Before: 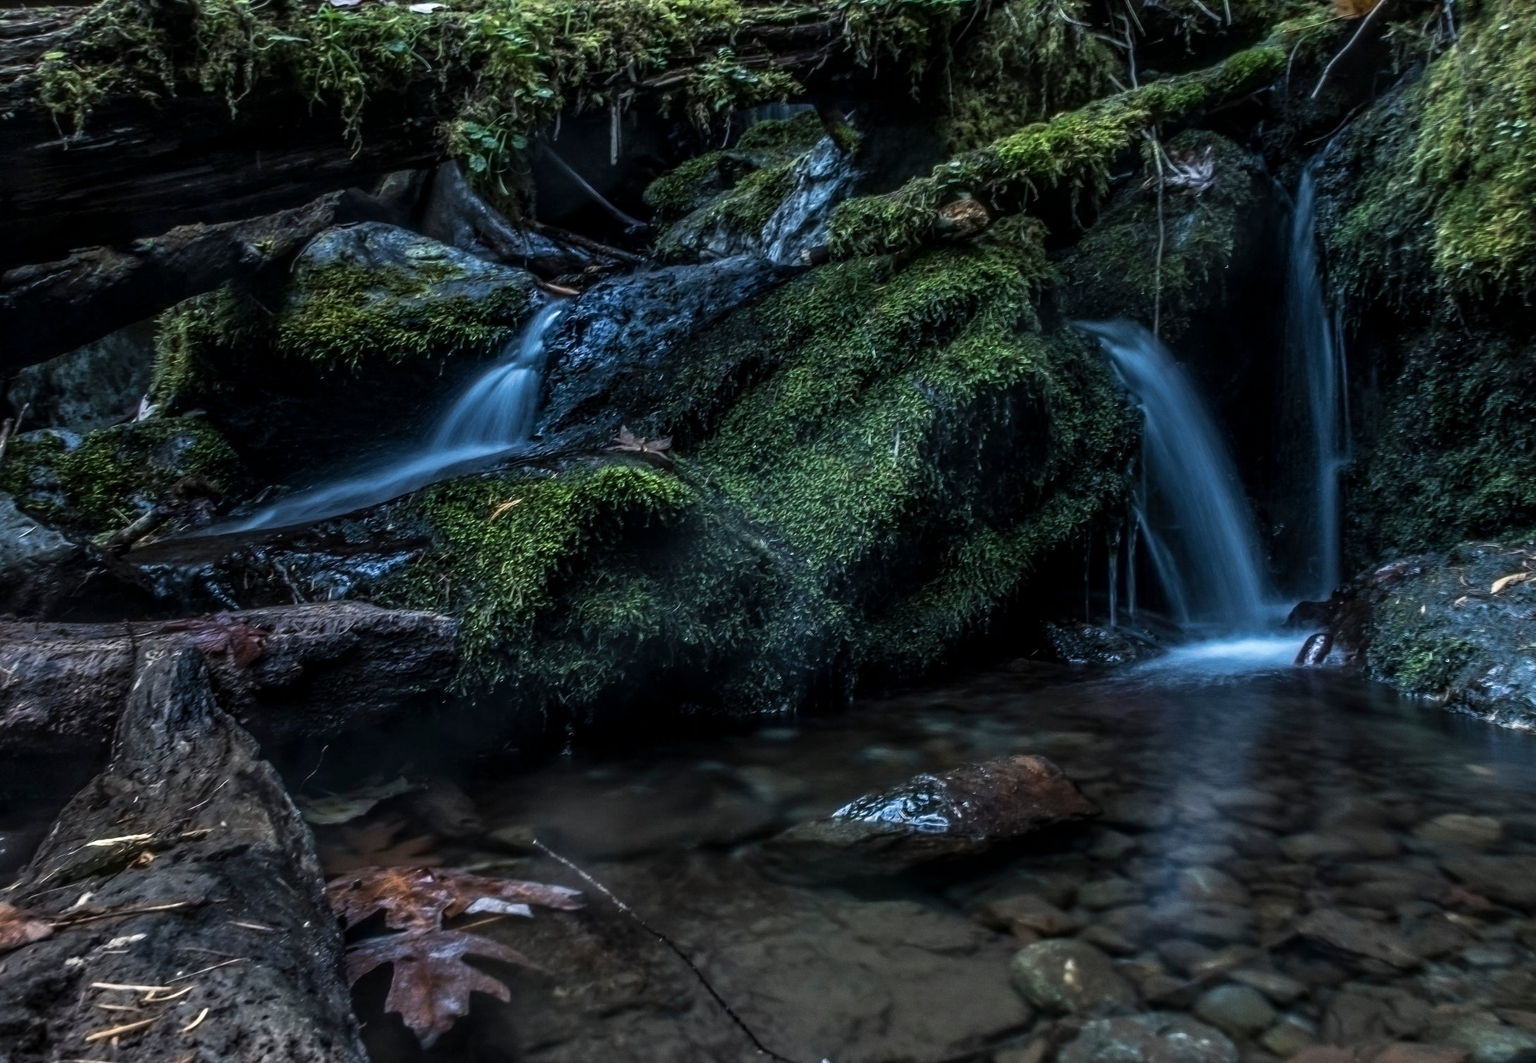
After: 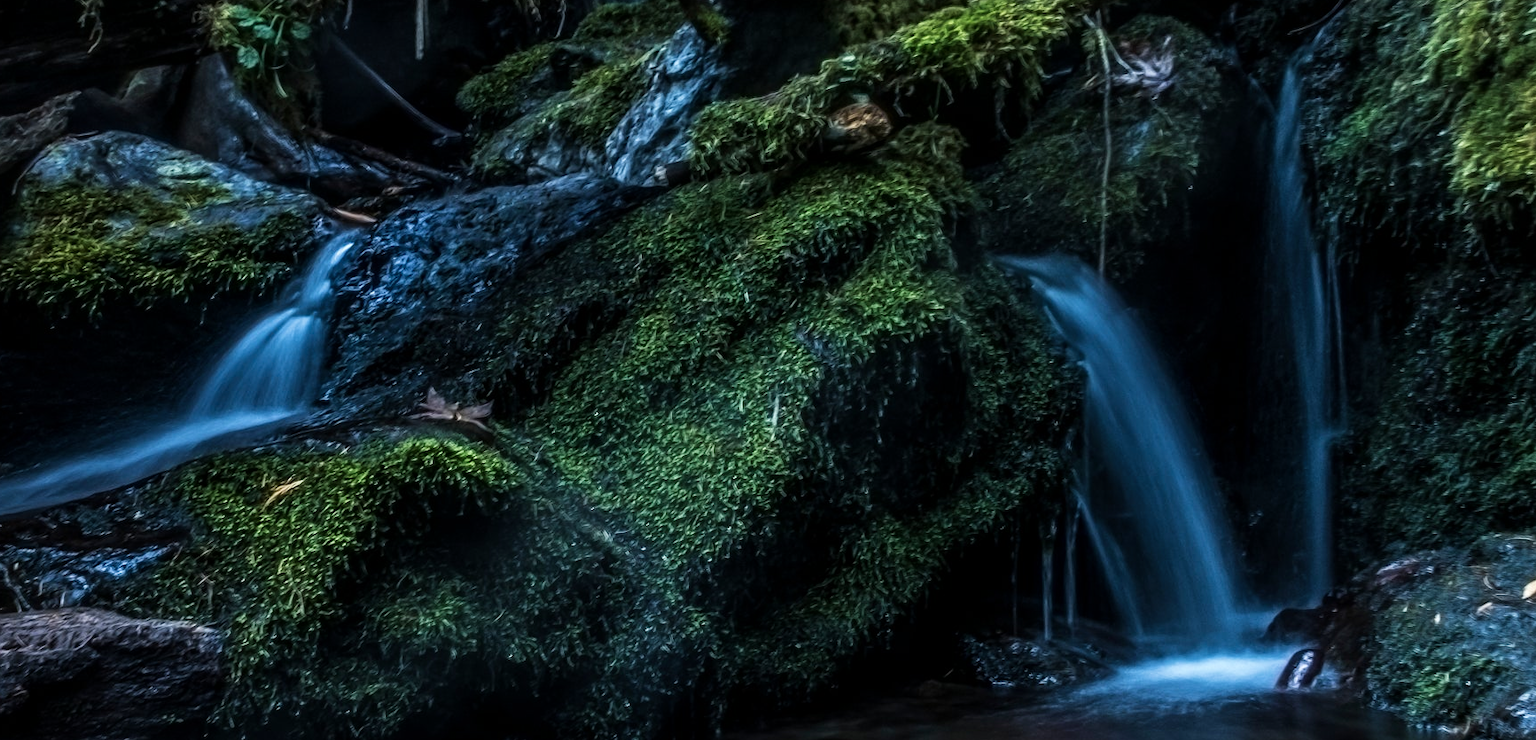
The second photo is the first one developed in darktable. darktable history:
crop: left 18.278%, top 11.101%, right 2.182%, bottom 33.498%
velvia: strength 15.44%
tone curve: curves: ch0 [(0, 0) (0.08, 0.06) (0.17, 0.14) (0.5, 0.5) (0.83, 0.86) (0.92, 0.94) (1, 1)], preserve colors none
